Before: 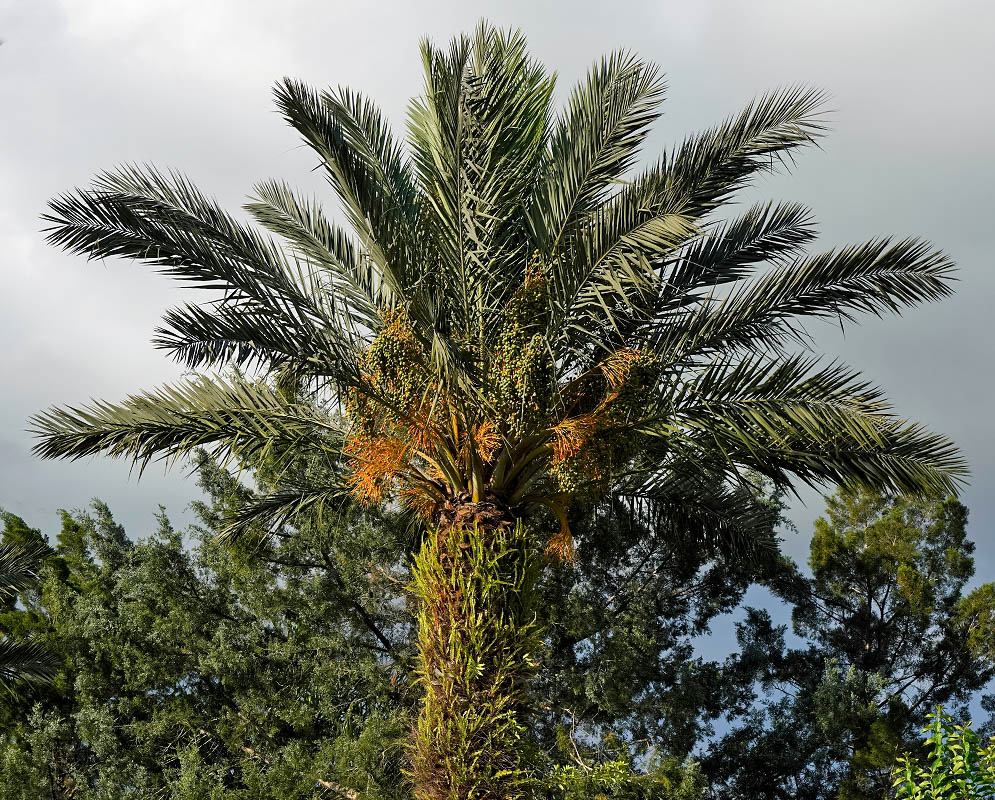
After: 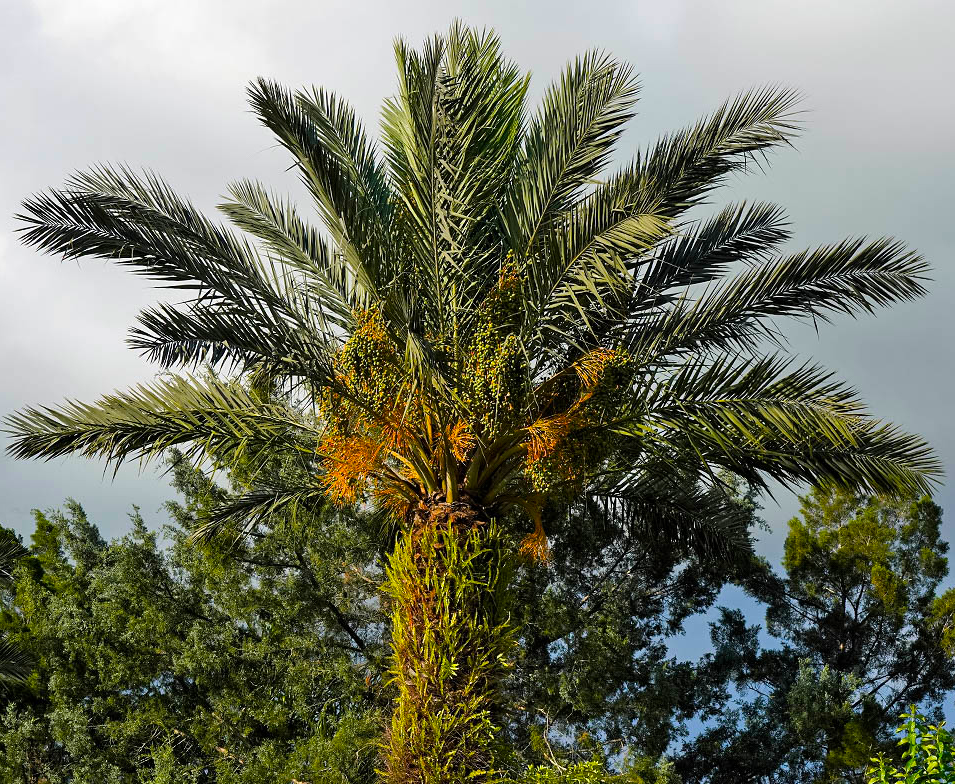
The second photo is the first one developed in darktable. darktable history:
color balance rgb: linear chroma grading › shadows -8.547%, linear chroma grading › global chroma 9.881%, perceptual saturation grading › global saturation 19.838%, global vibrance 20%
crop and rotate: left 2.633%, right 1.332%, bottom 1.941%
